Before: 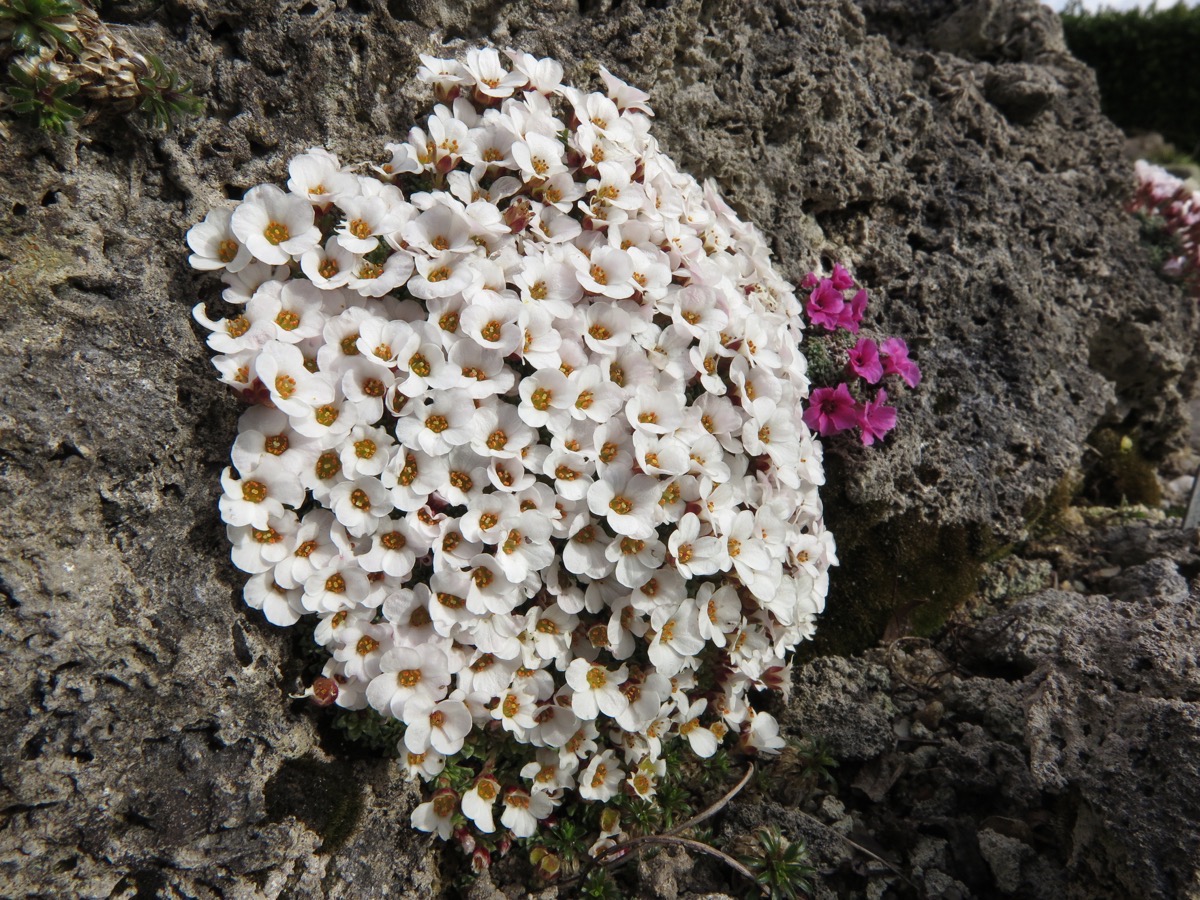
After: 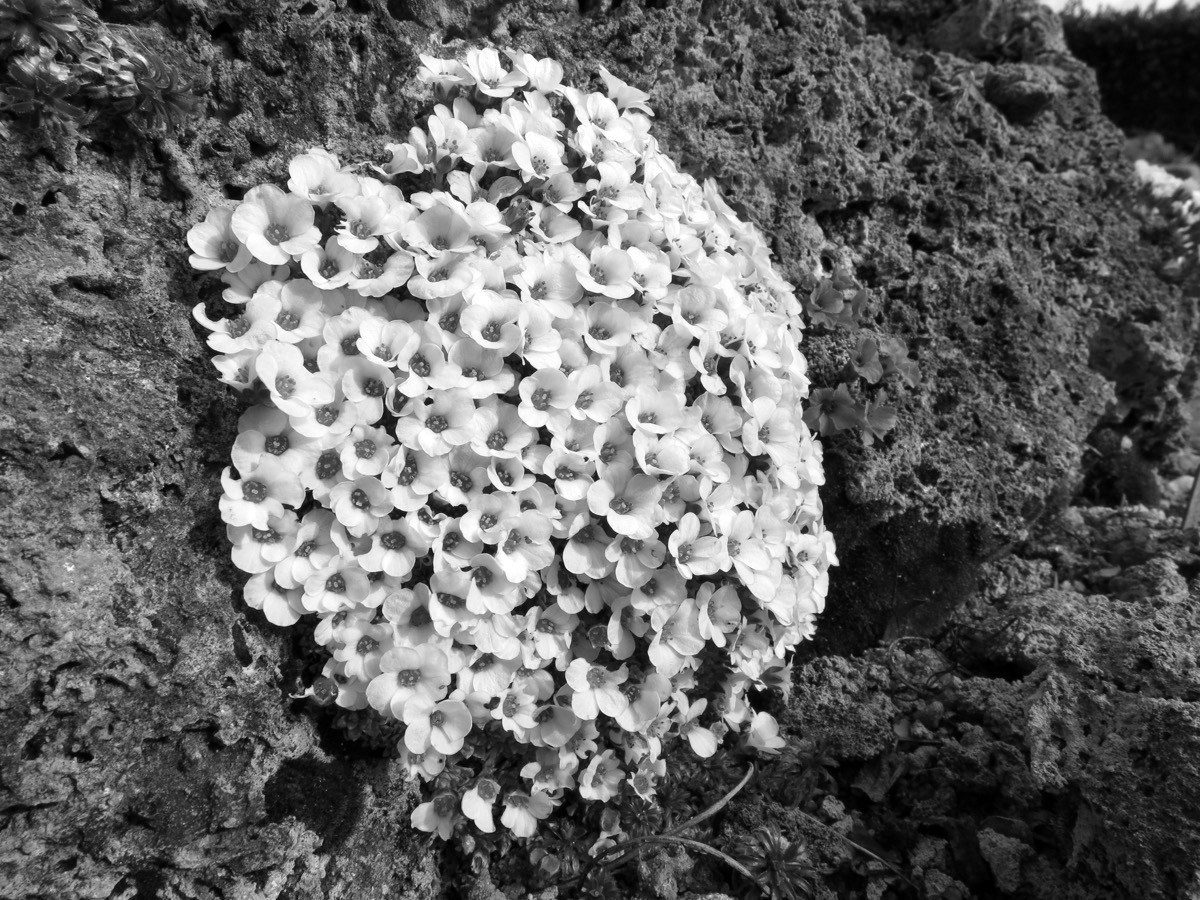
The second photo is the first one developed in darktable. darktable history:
monochrome: on, module defaults
exposure: black level correction 0.001, exposure 0.191 EV, compensate highlight preservation false
